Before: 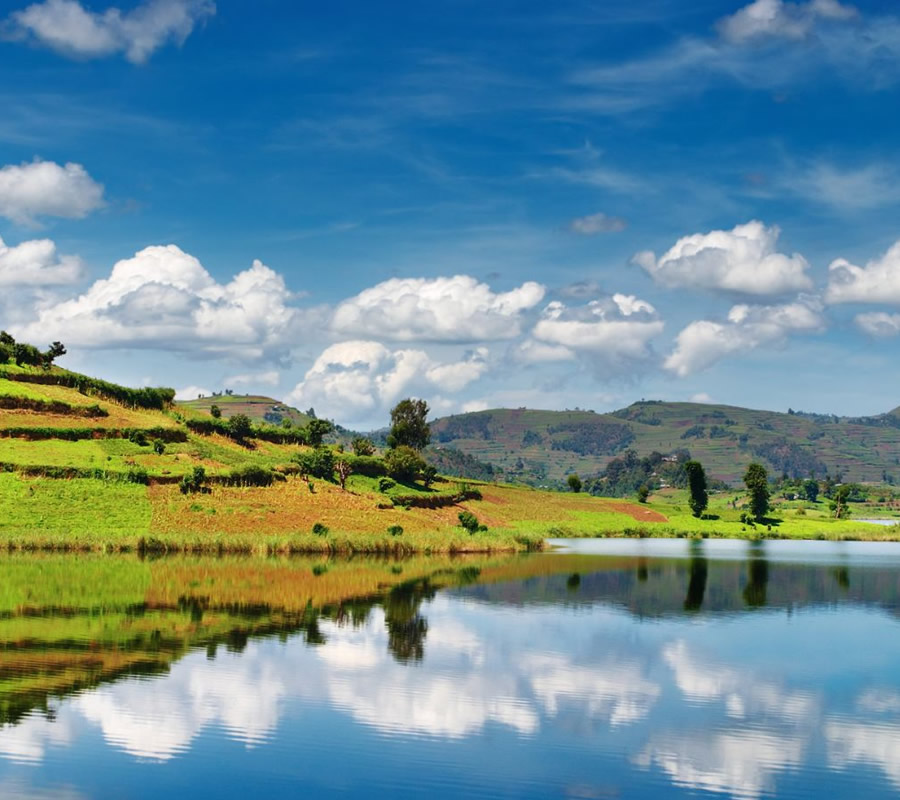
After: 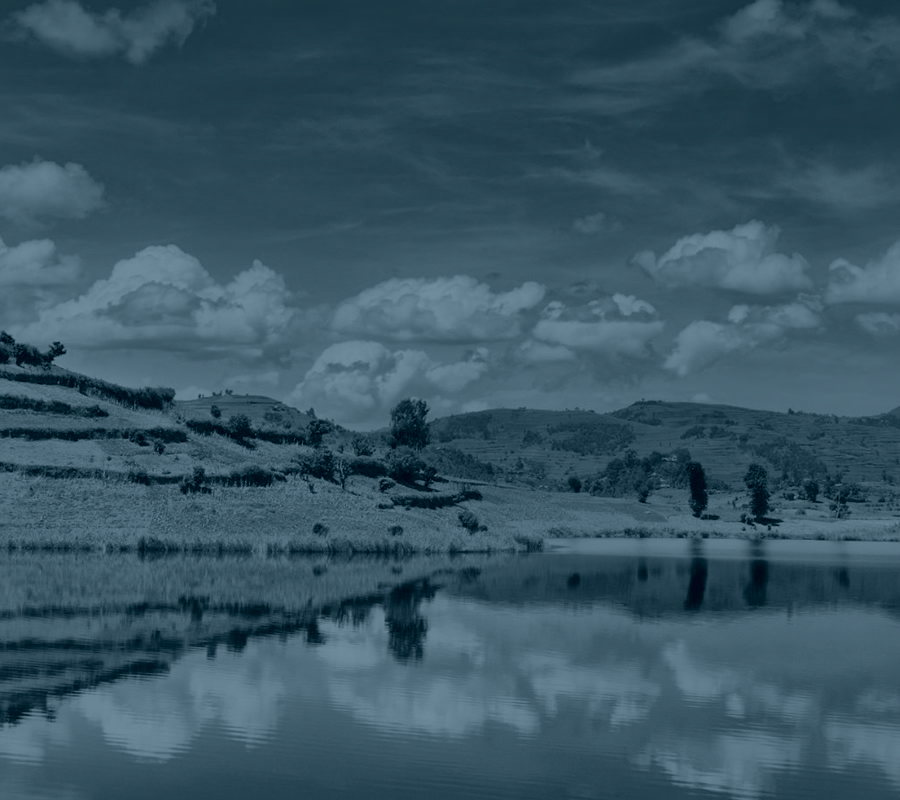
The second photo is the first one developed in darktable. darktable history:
colorize: hue 194.4°, saturation 29%, source mix 61.75%, lightness 3.98%, version 1
rotate and perspective: crop left 0, crop top 0
contrast brightness saturation: contrast -0.11
global tonemap: drago (1, 100), detail 1
